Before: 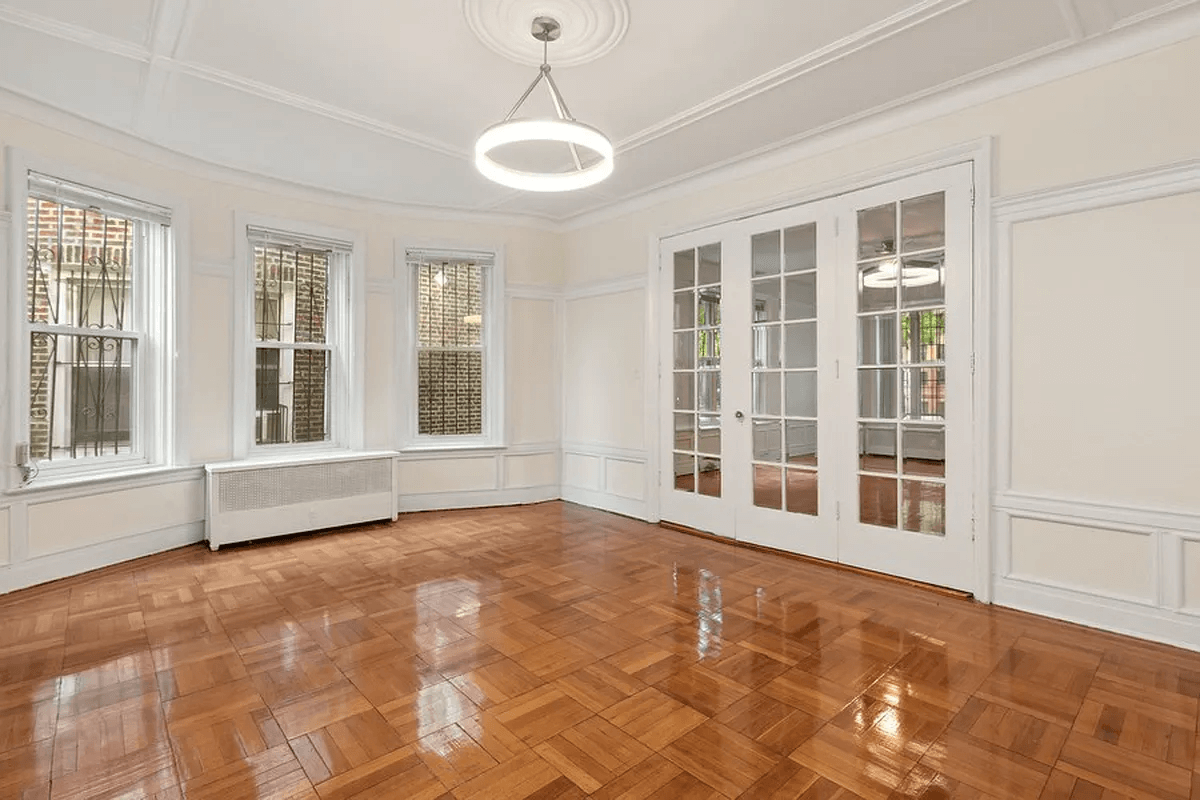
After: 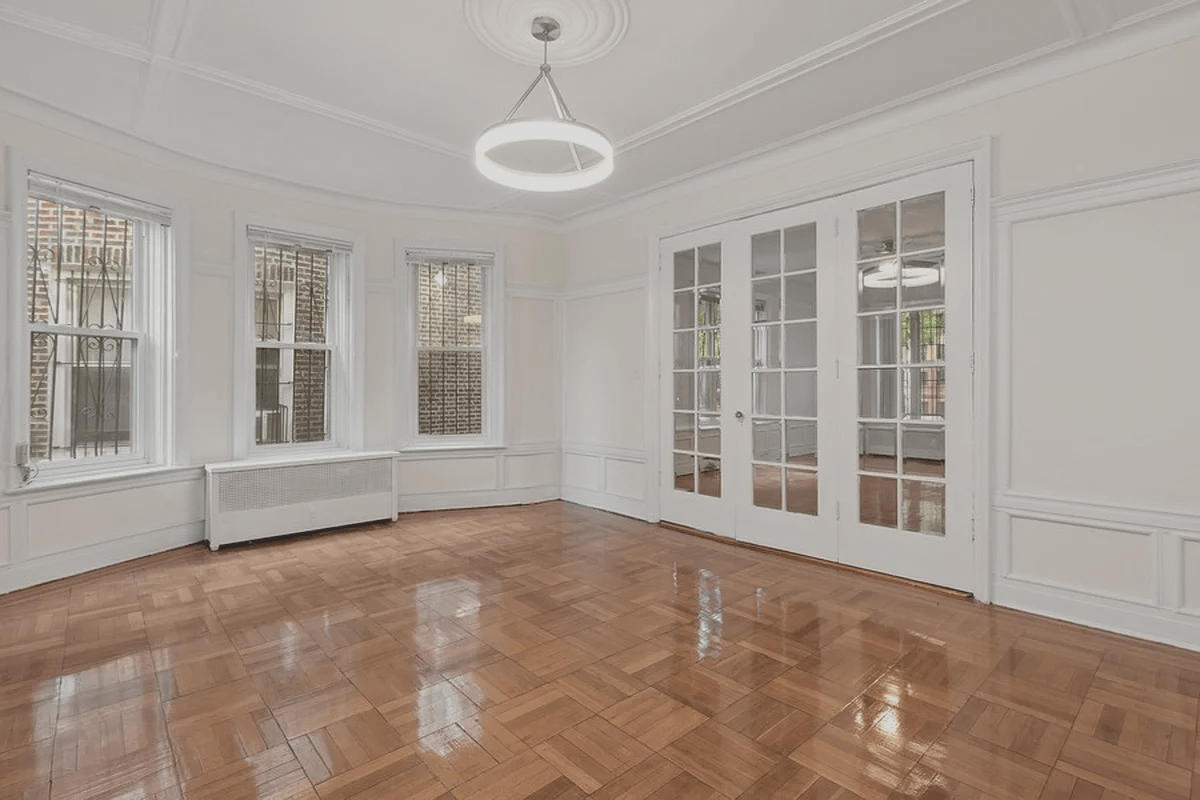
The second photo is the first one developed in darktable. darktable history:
contrast brightness saturation: contrast -0.26, saturation -0.423
